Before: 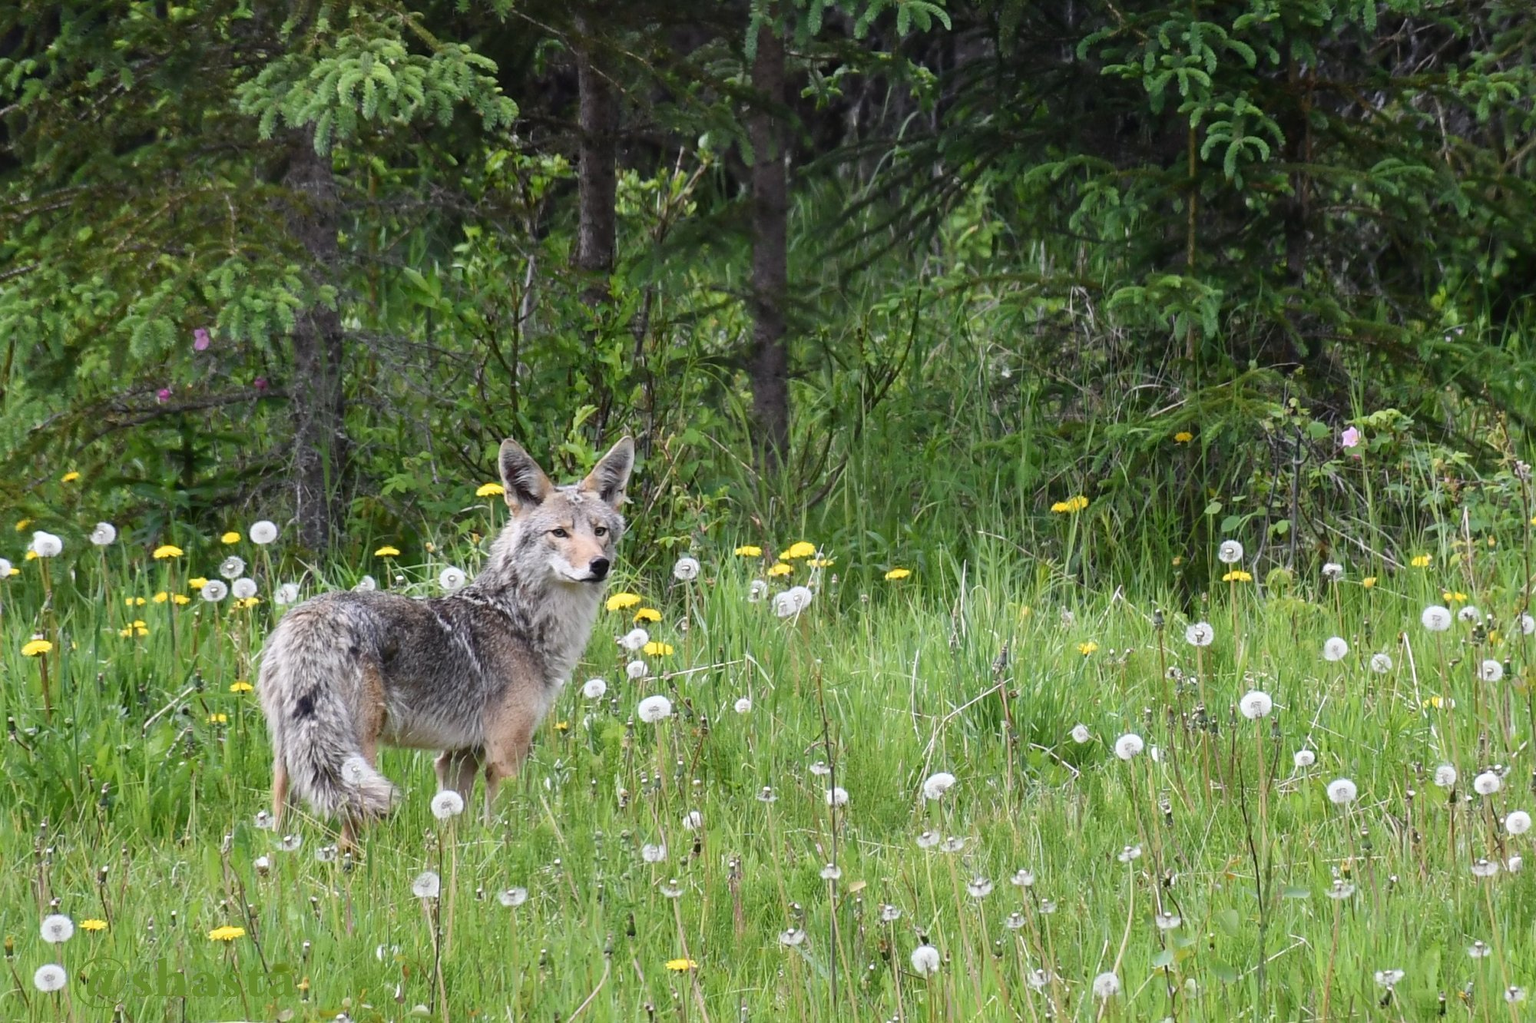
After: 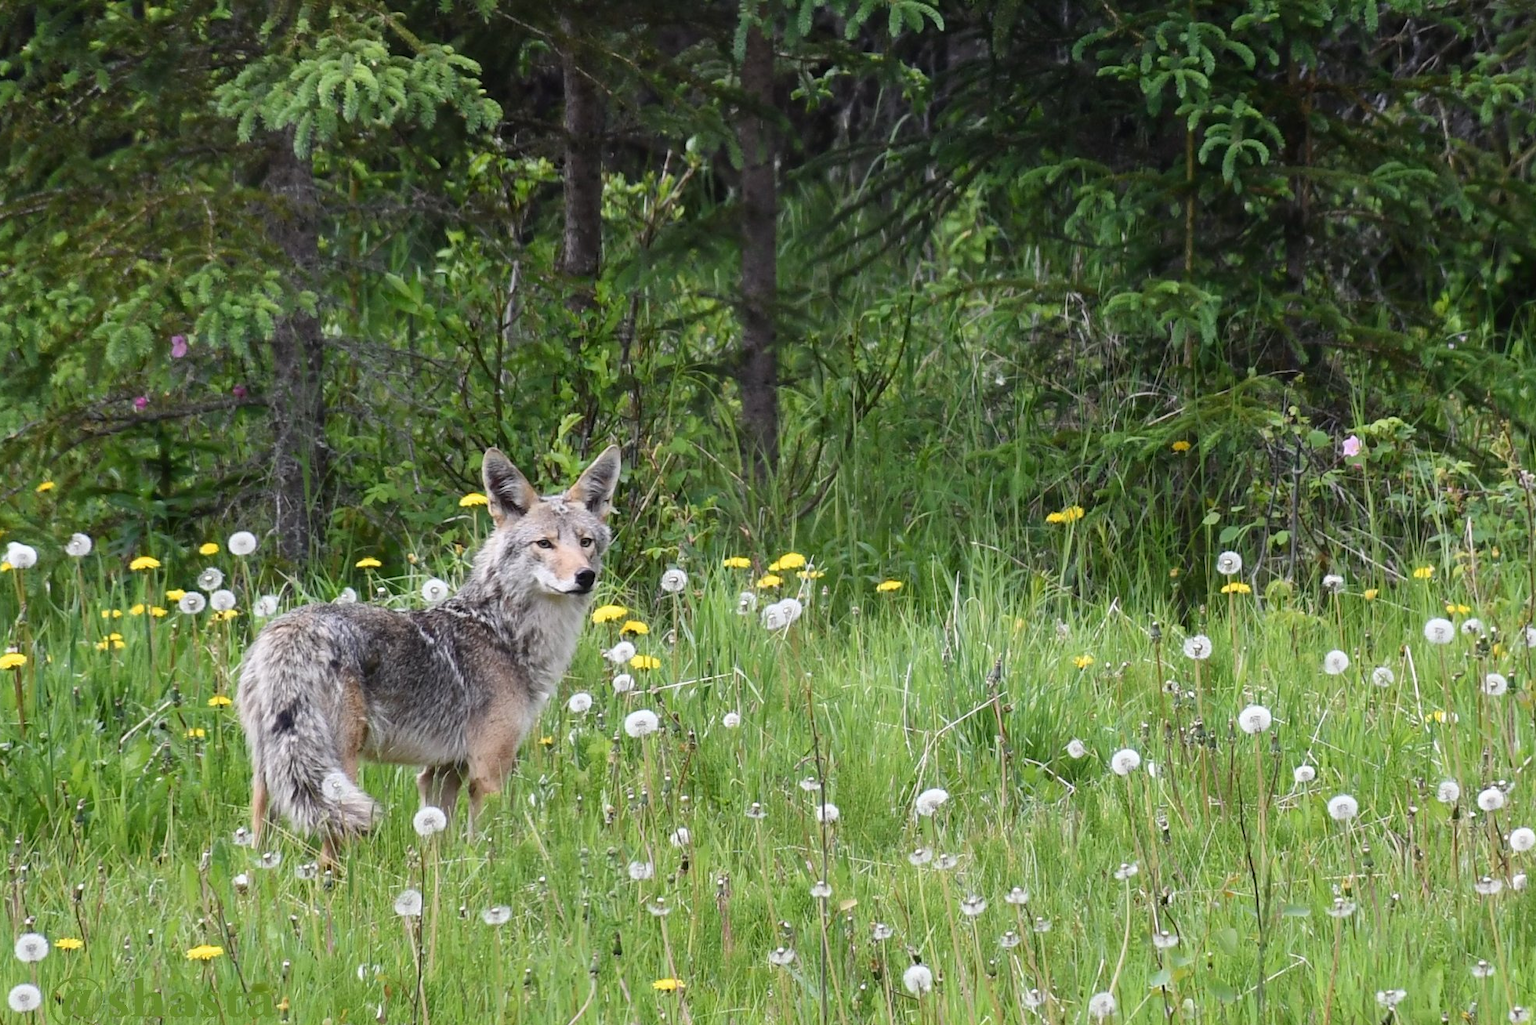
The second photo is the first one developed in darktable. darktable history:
crop: left 1.72%, right 0.273%, bottom 1.689%
